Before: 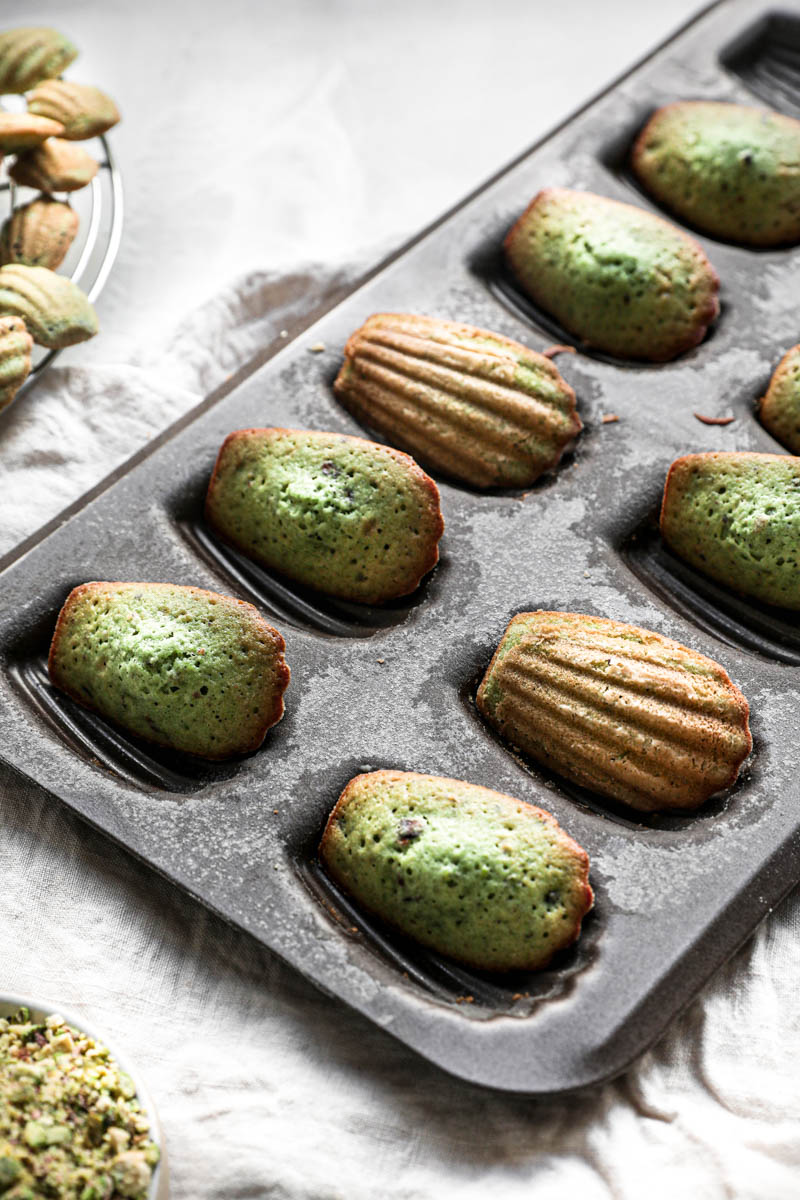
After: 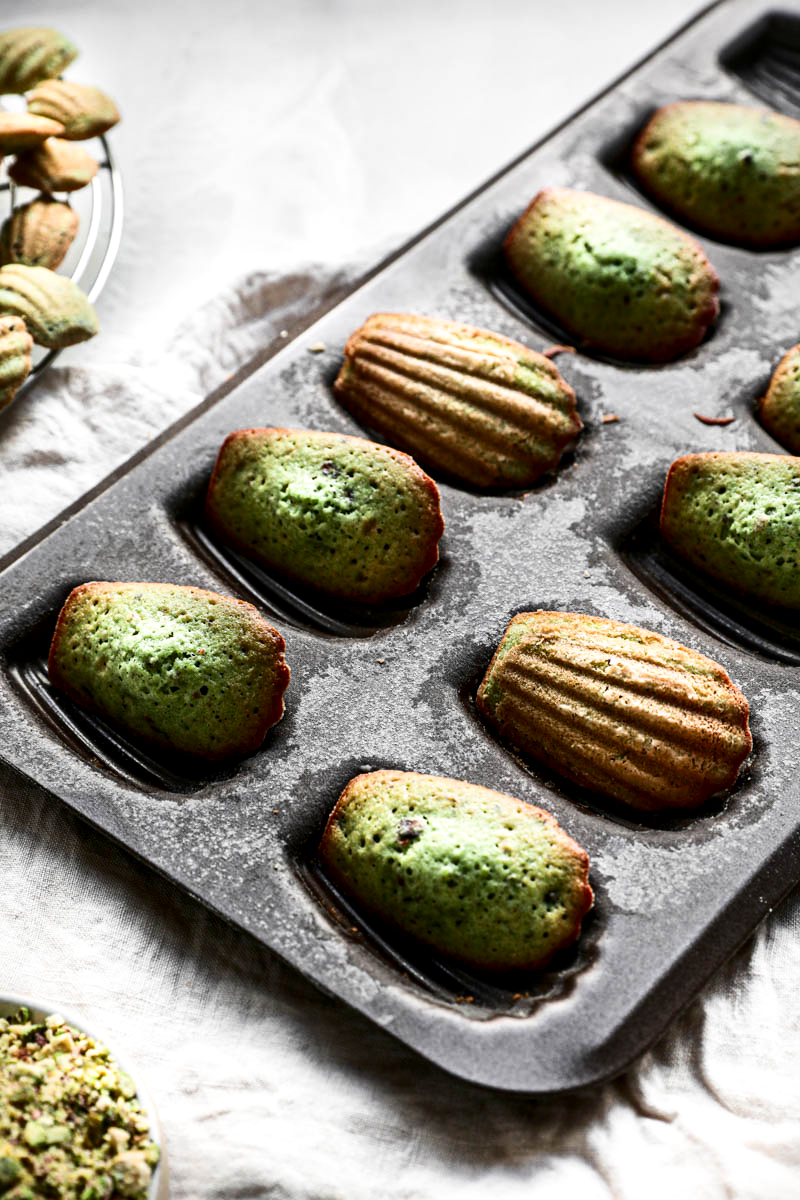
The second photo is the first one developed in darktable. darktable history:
contrast brightness saturation: contrast 0.199, brightness -0.106, saturation 0.103
local contrast: mode bilateral grid, contrast 20, coarseness 50, detail 119%, midtone range 0.2
